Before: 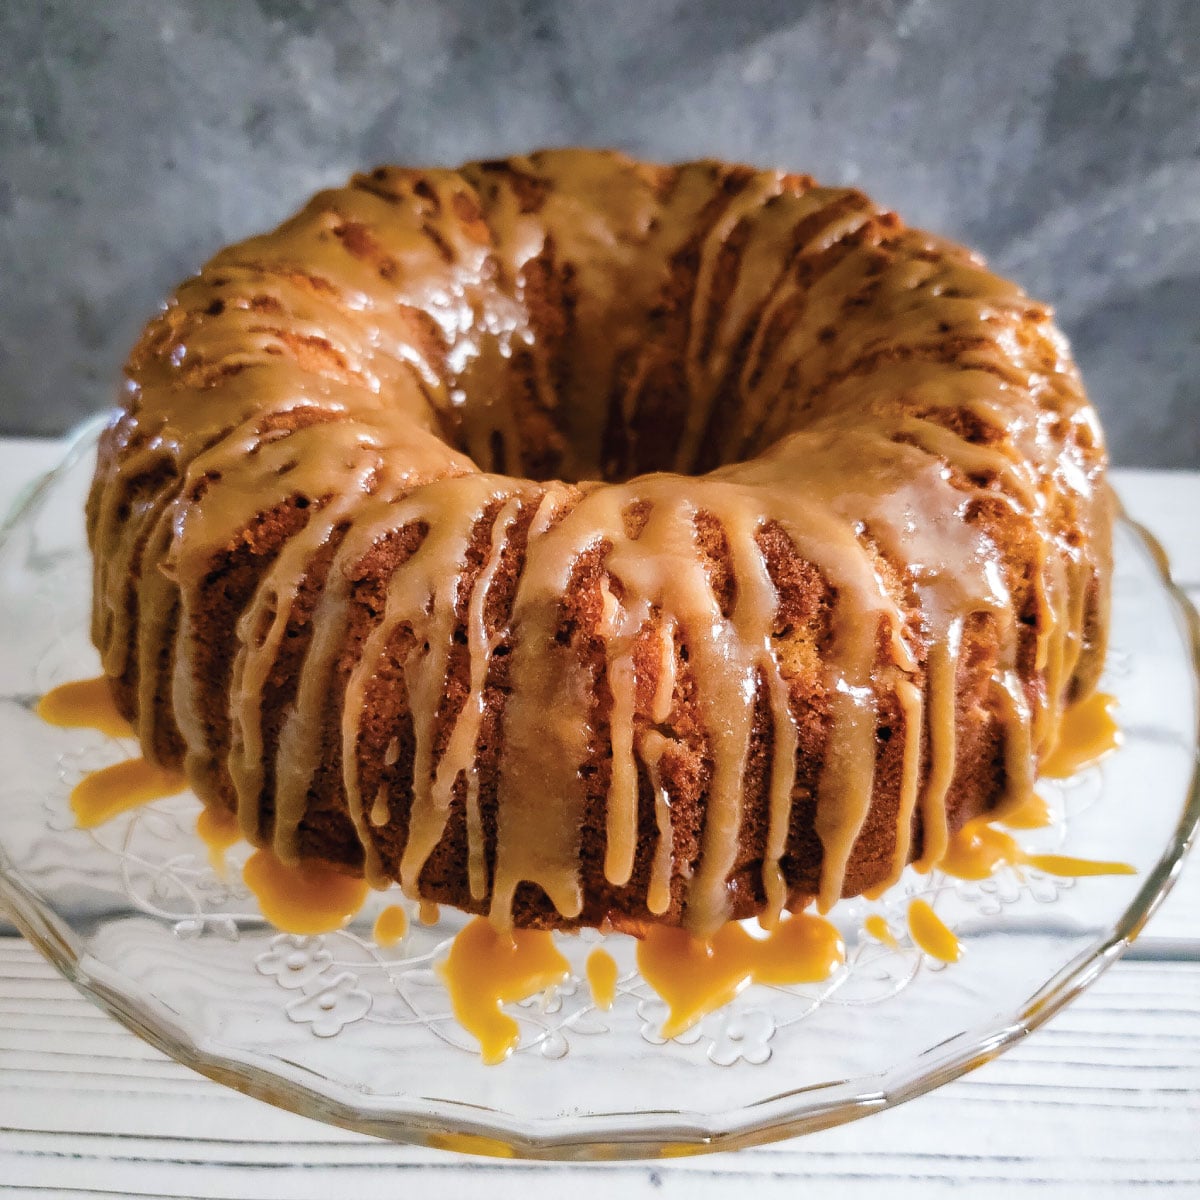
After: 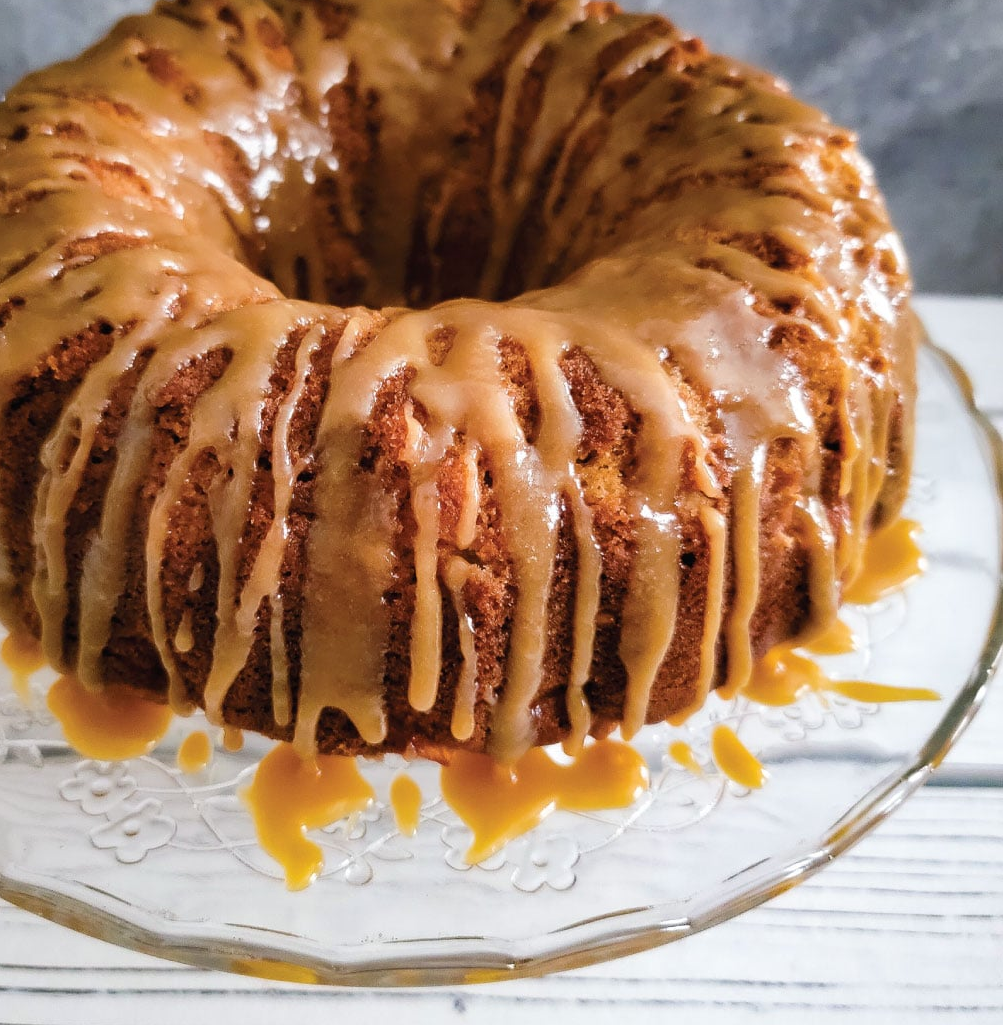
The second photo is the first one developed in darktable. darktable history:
crop: left 16.369%, top 14.556%
